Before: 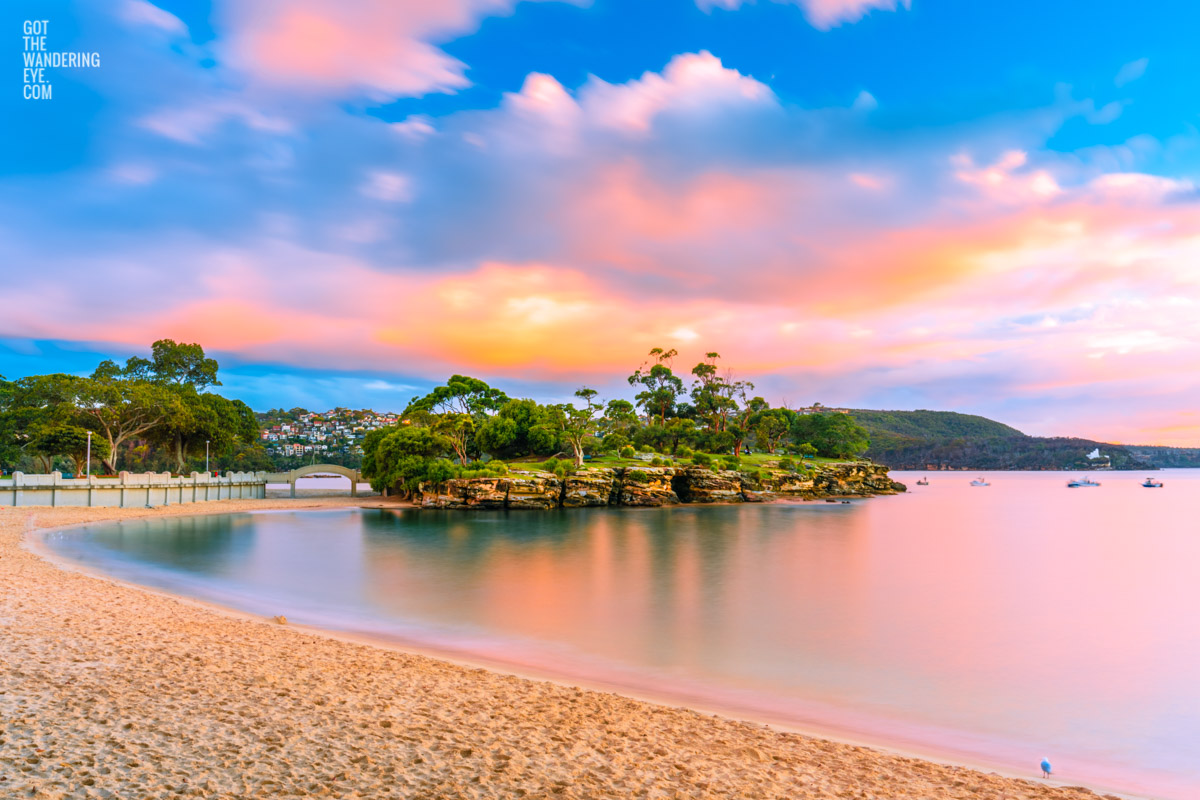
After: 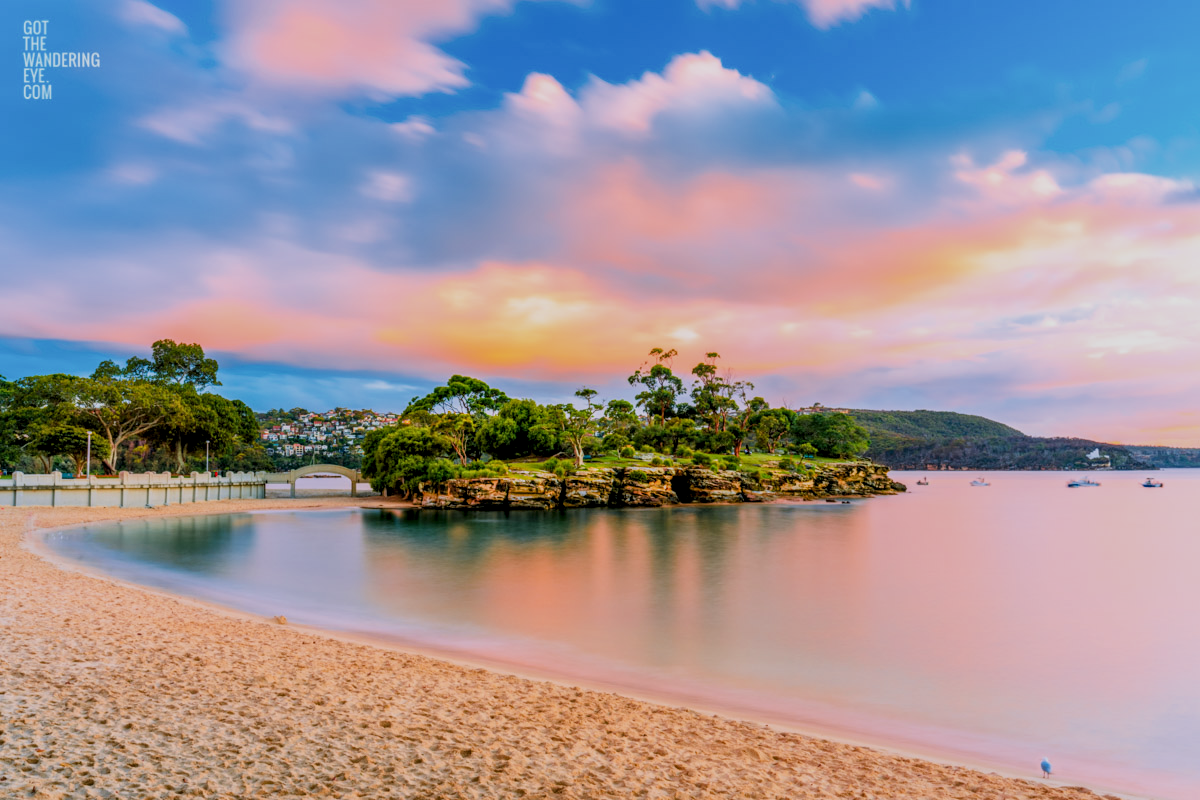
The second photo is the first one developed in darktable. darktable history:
local contrast: detail 130%
filmic rgb: black relative exposure -7.65 EV, white relative exposure 4.56 EV, hardness 3.61
